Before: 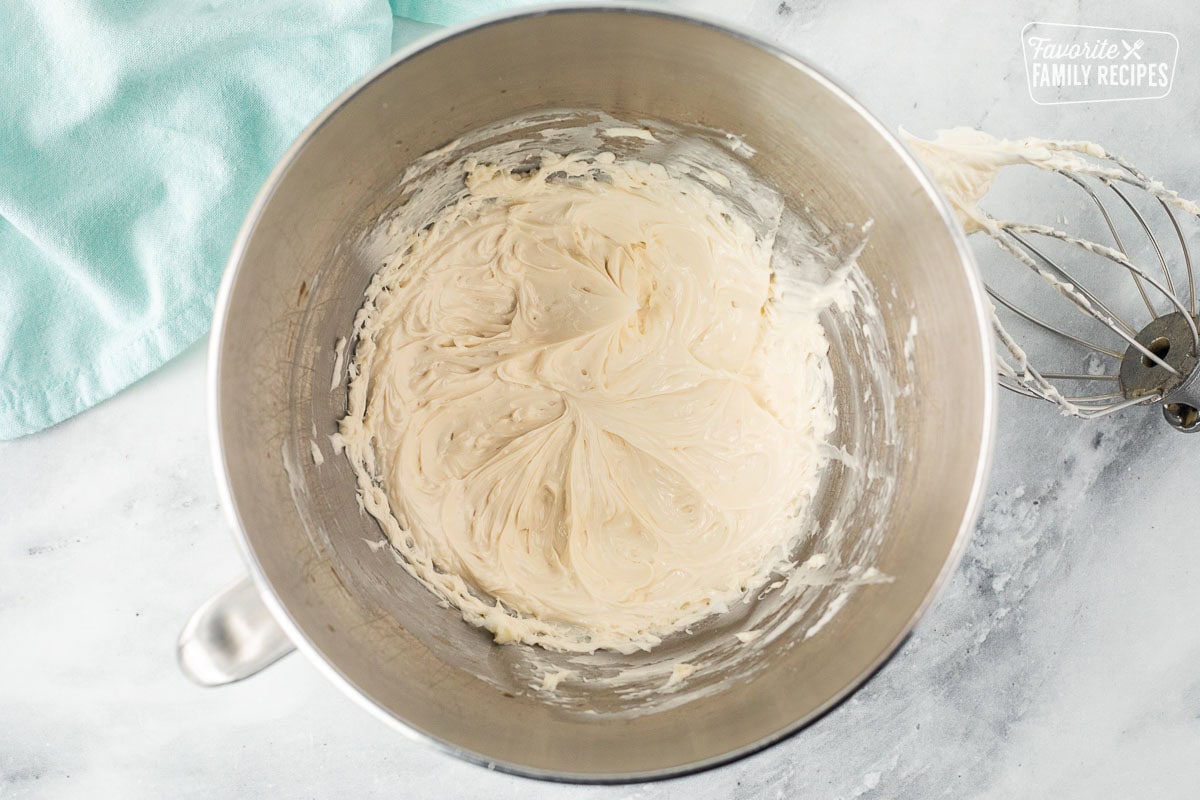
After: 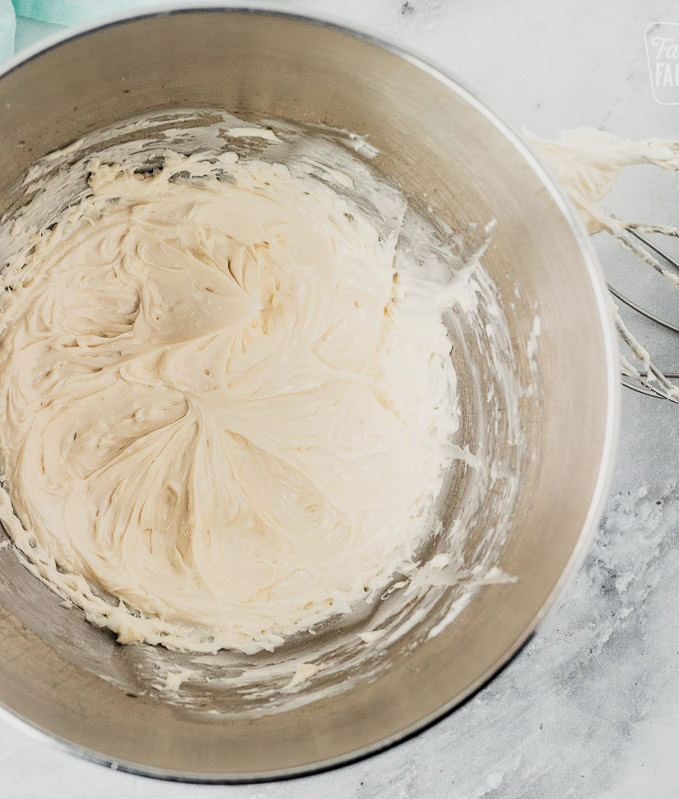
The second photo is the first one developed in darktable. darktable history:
filmic rgb: black relative exposure -5.1 EV, white relative exposure 3.96 EV, threshold 5.95 EV, hardness 2.89, contrast 1.297, highlights saturation mix -31.35%, enable highlight reconstruction true
local contrast: on, module defaults
crop: left 31.451%, top 0.019%, right 11.95%
